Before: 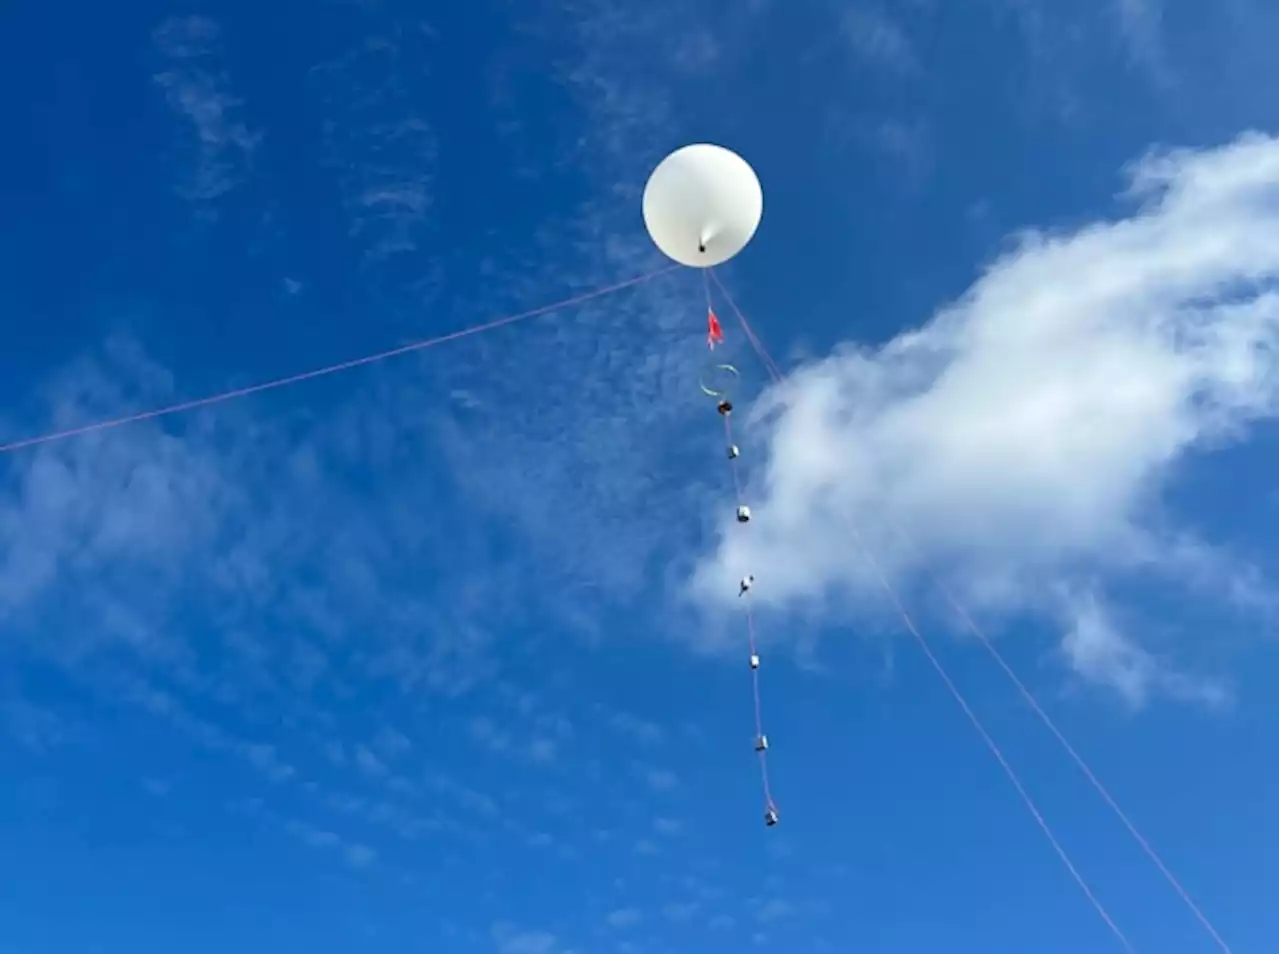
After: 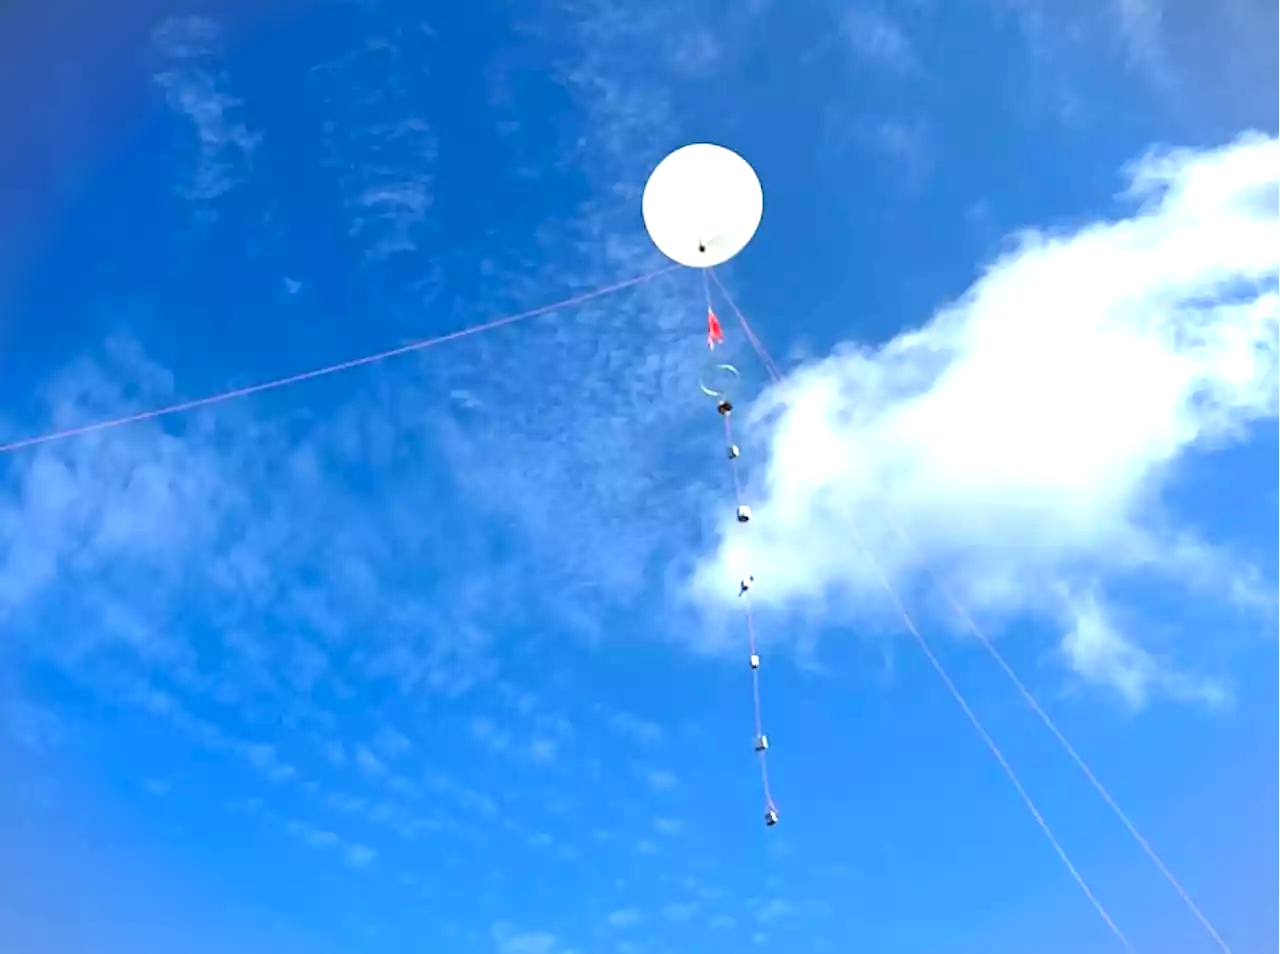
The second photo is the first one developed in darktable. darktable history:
exposure: black level correction 0.001, exposure 1 EV, compensate exposure bias true, compensate highlight preservation false
vignetting: fall-off start 99.59%, fall-off radius 71.15%, width/height ratio 1.171, unbound false
